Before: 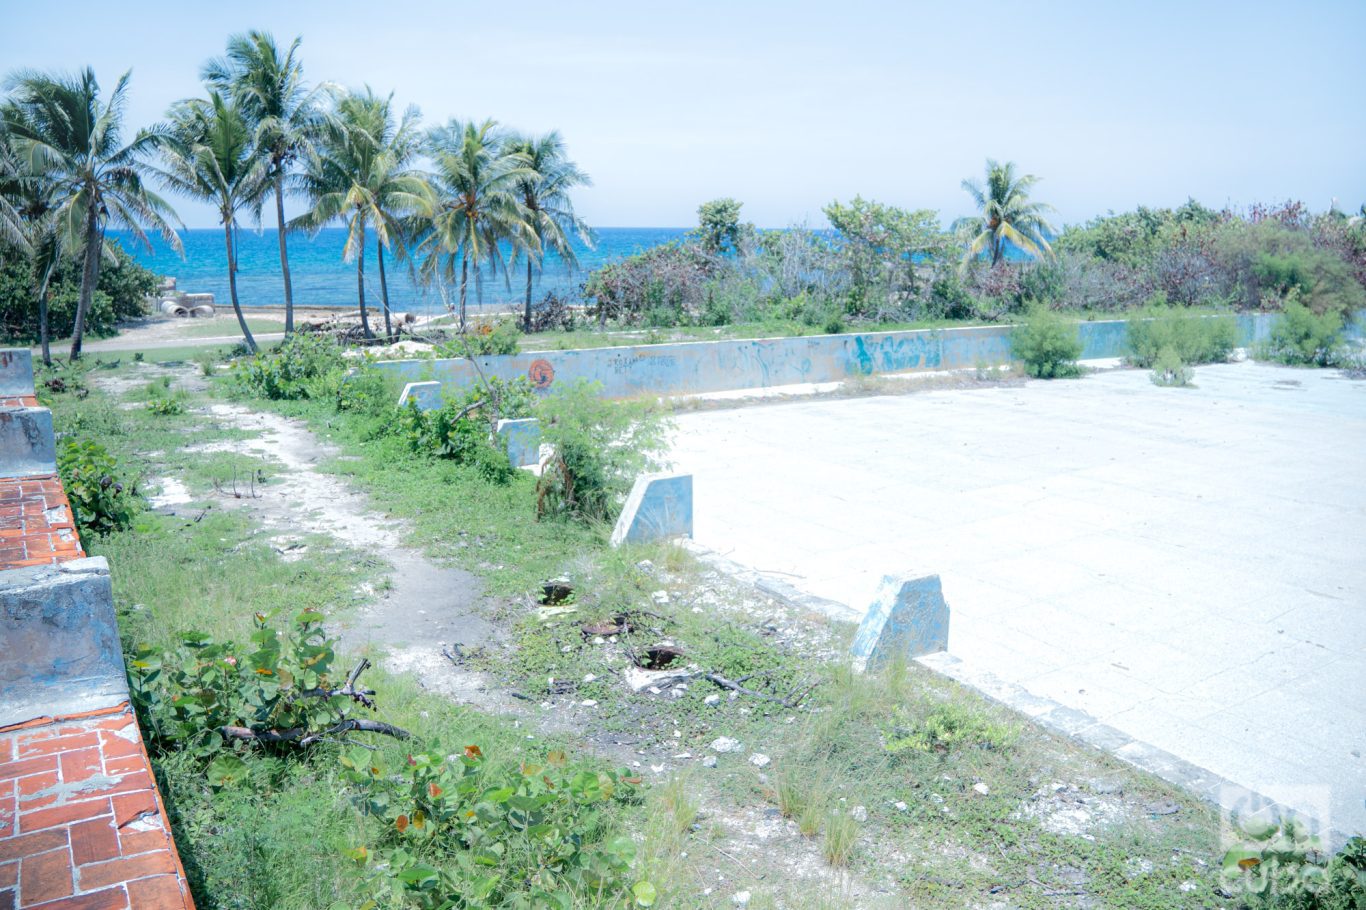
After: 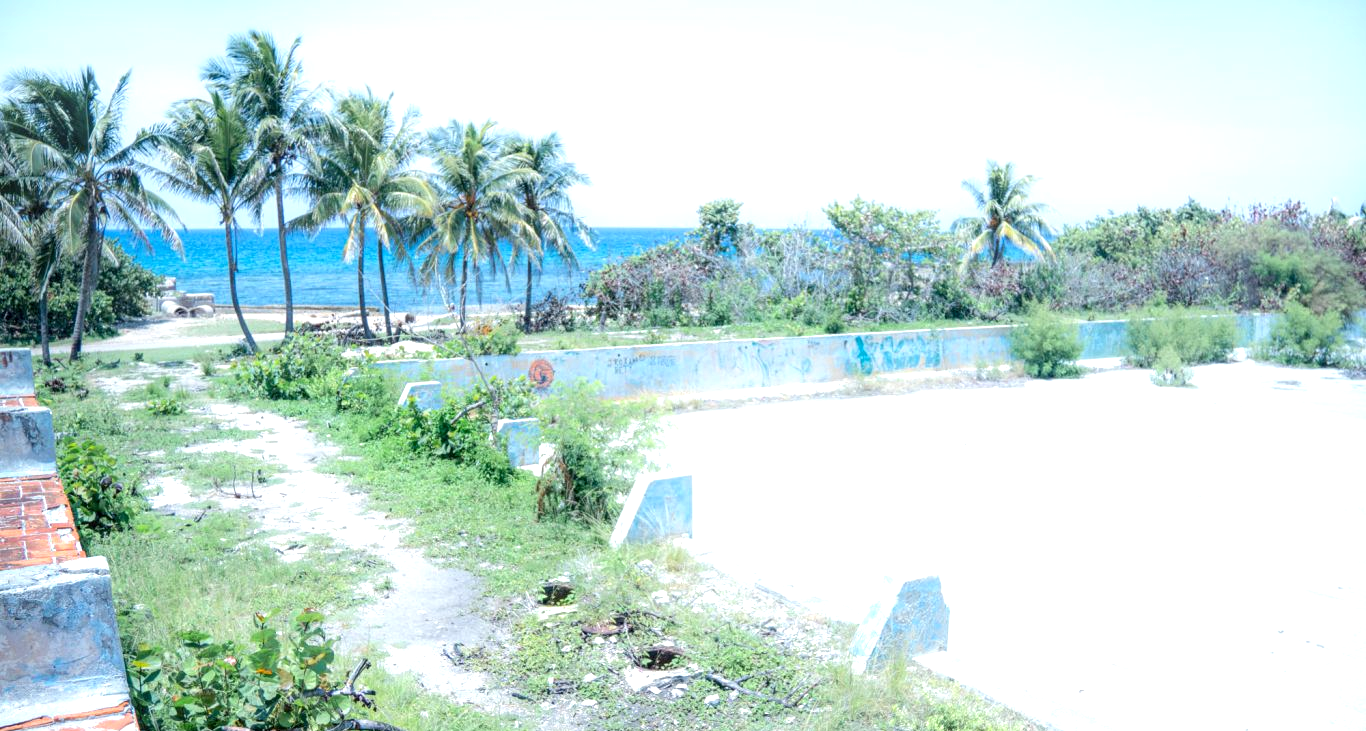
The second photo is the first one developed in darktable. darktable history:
exposure: exposure 0.564 EV, compensate highlight preservation false
local contrast: on, module defaults
crop: bottom 19.644%
